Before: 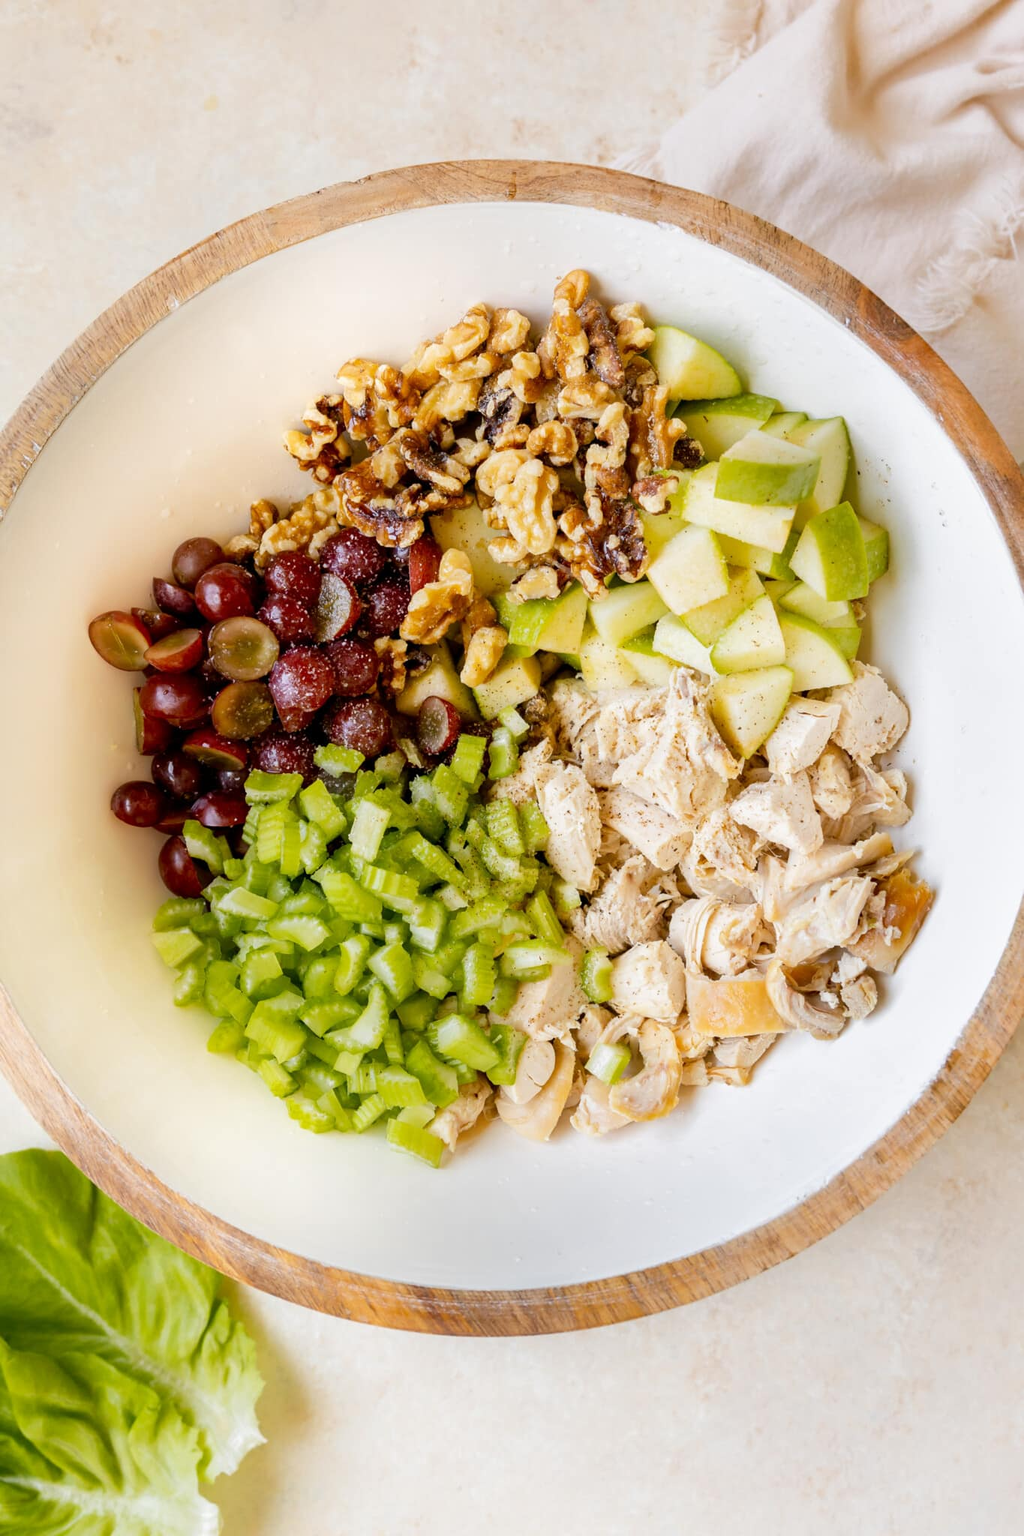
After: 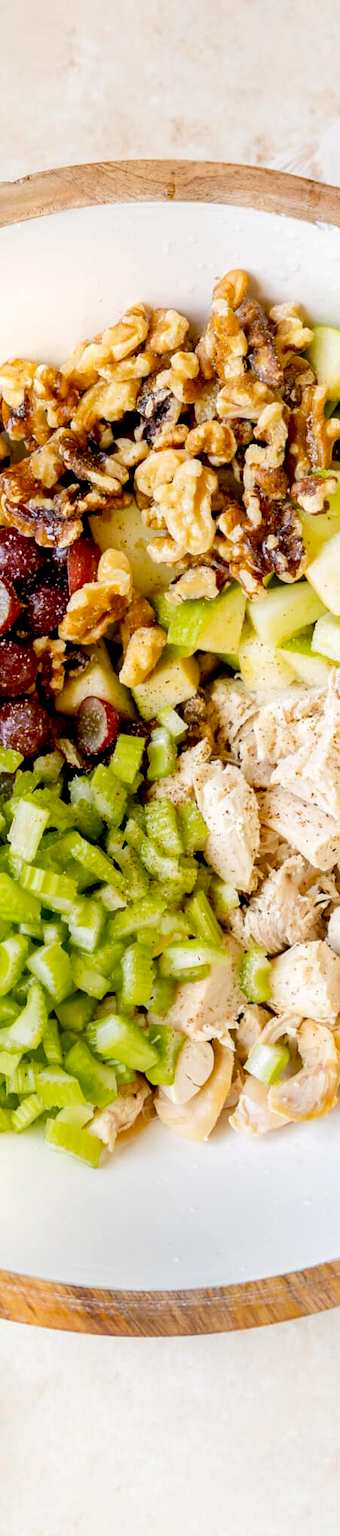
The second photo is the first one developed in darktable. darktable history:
crop: left 33.36%, right 33.36%
exposure: black level correction 0.009, exposure 0.119 EV, compensate highlight preservation false
